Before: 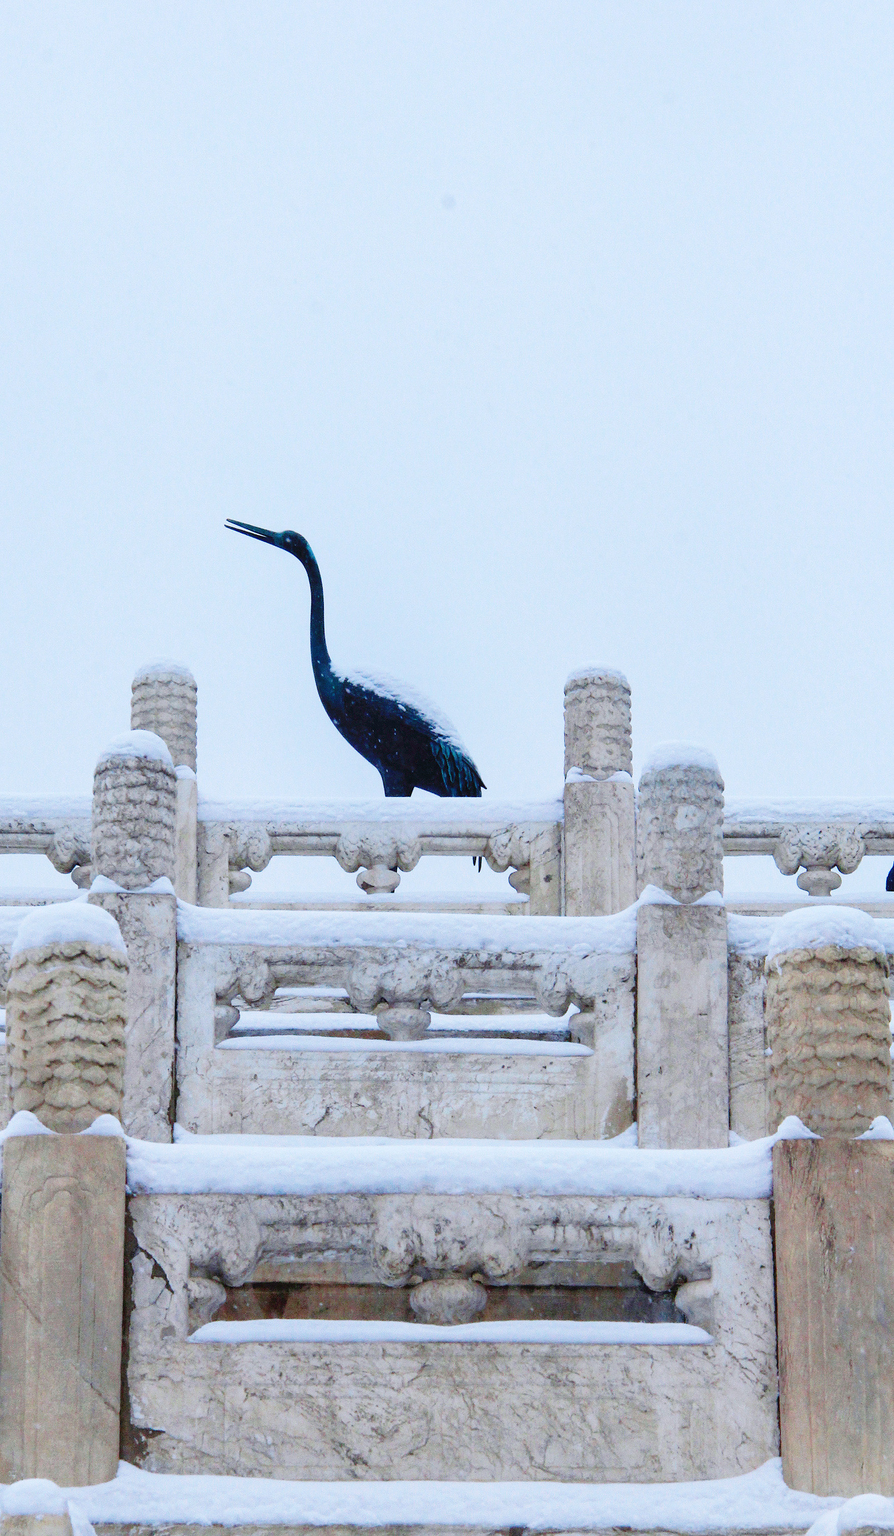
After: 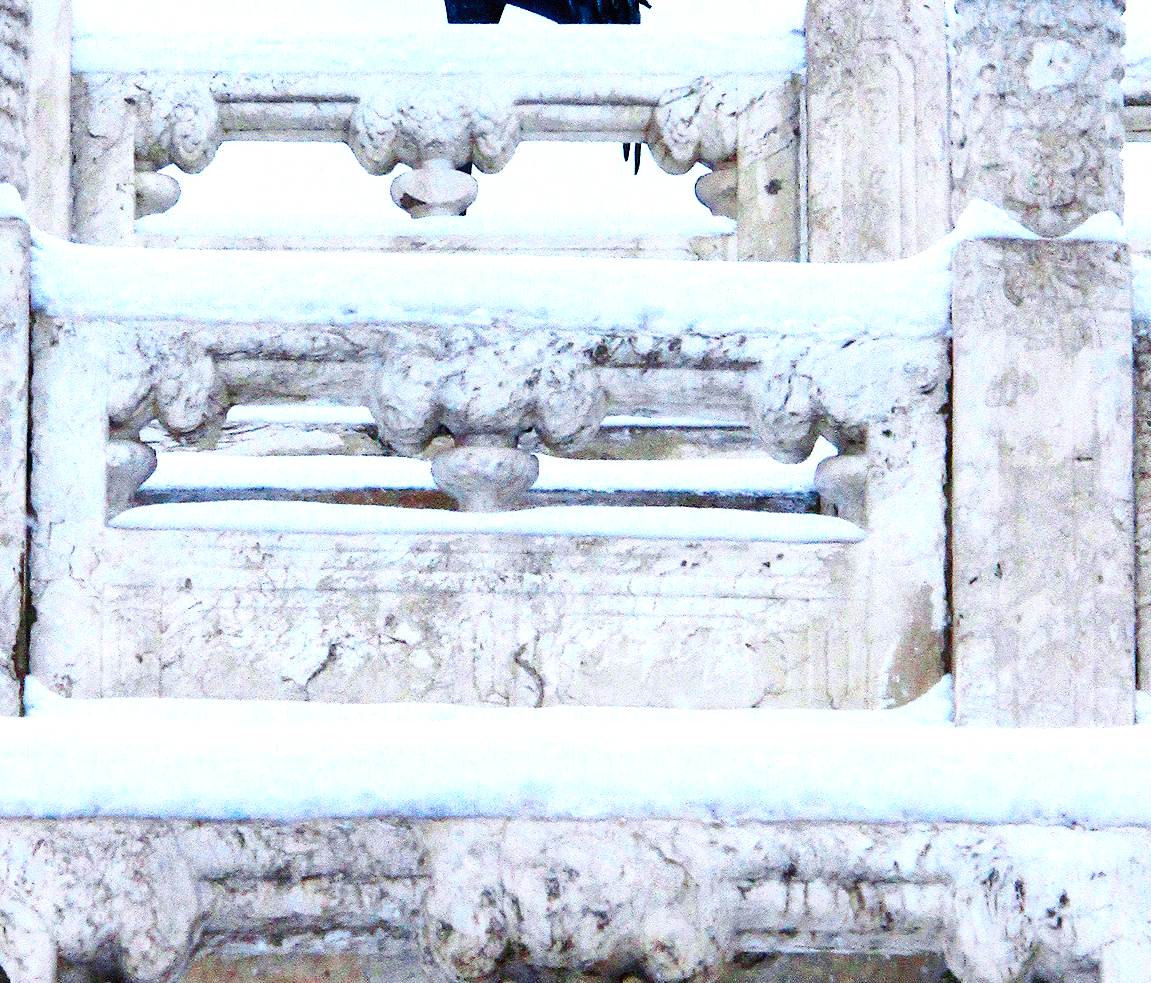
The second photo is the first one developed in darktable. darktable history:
exposure: black level correction 0.001, exposure 0.5 EV, compensate exposure bias true, compensate highlight preservation false
local contrast: mode bilateral grid, contrast 20, coarseness 50, detail 130%, midtone range 0.2
contrast brightness saturation: contrast 0.21, brightness -0.11, saturation 0.21
crop: left 18.091%, top 51.13%, right 17.525%, bottom 16.85%
levels: levels [0.016, 0.484, 0.953]
contrast equalizer: octaves 7, y [[0.6 ×6], [0.55 ×6], [0 ×6], [0 ×6], [0 ×6]], mix -0.3
